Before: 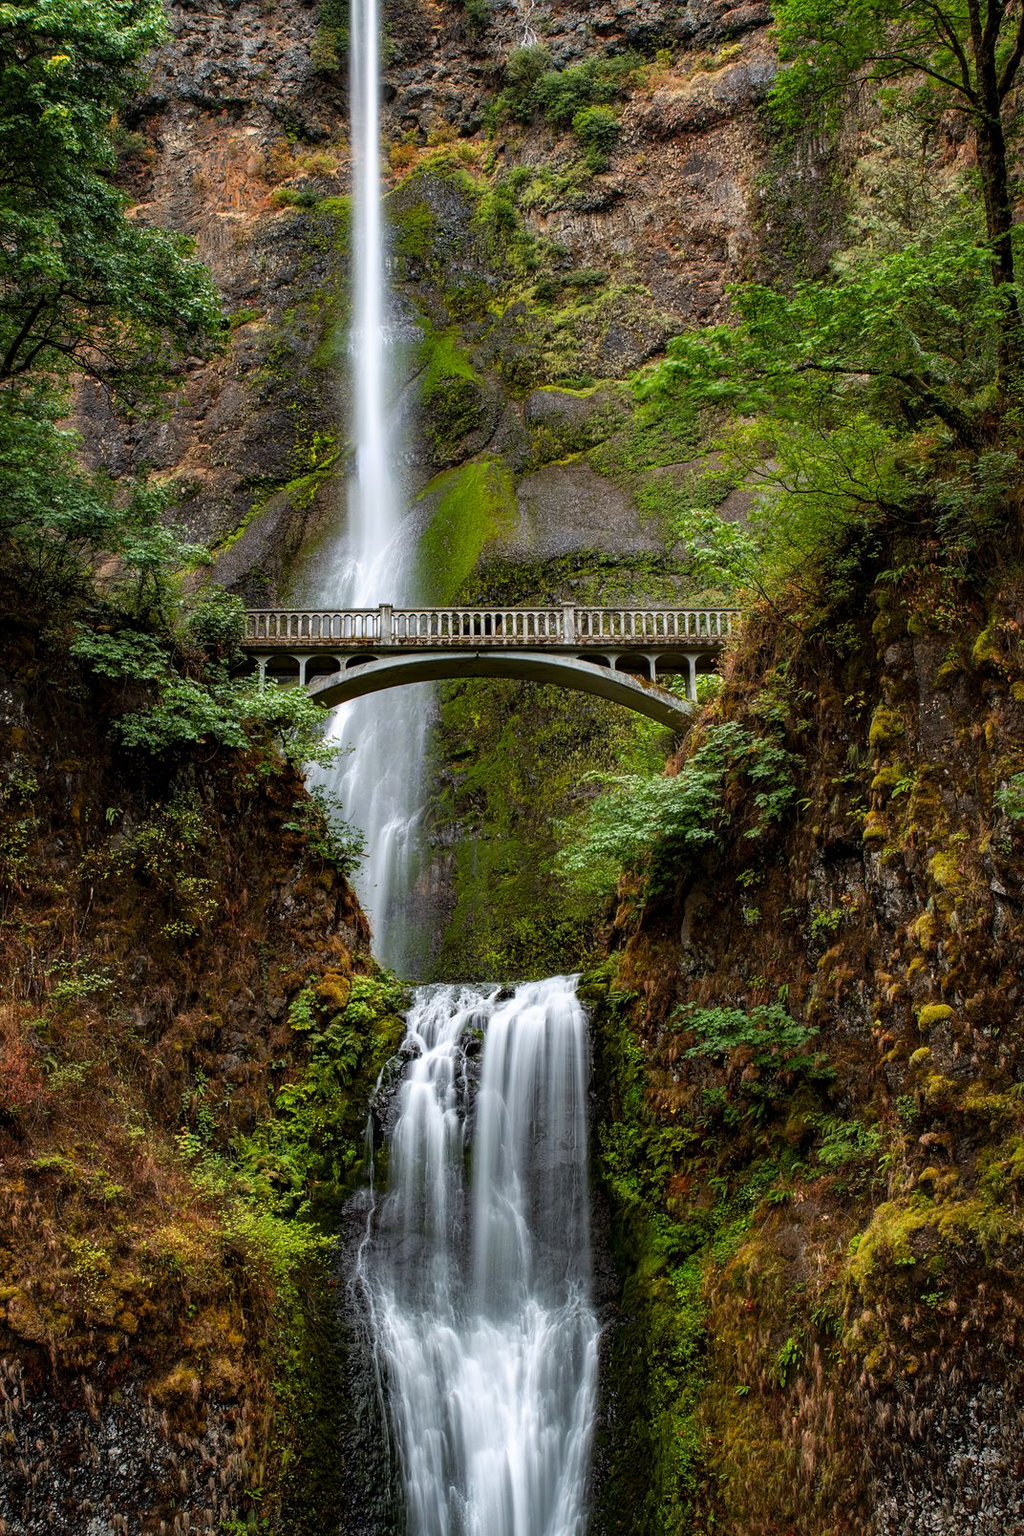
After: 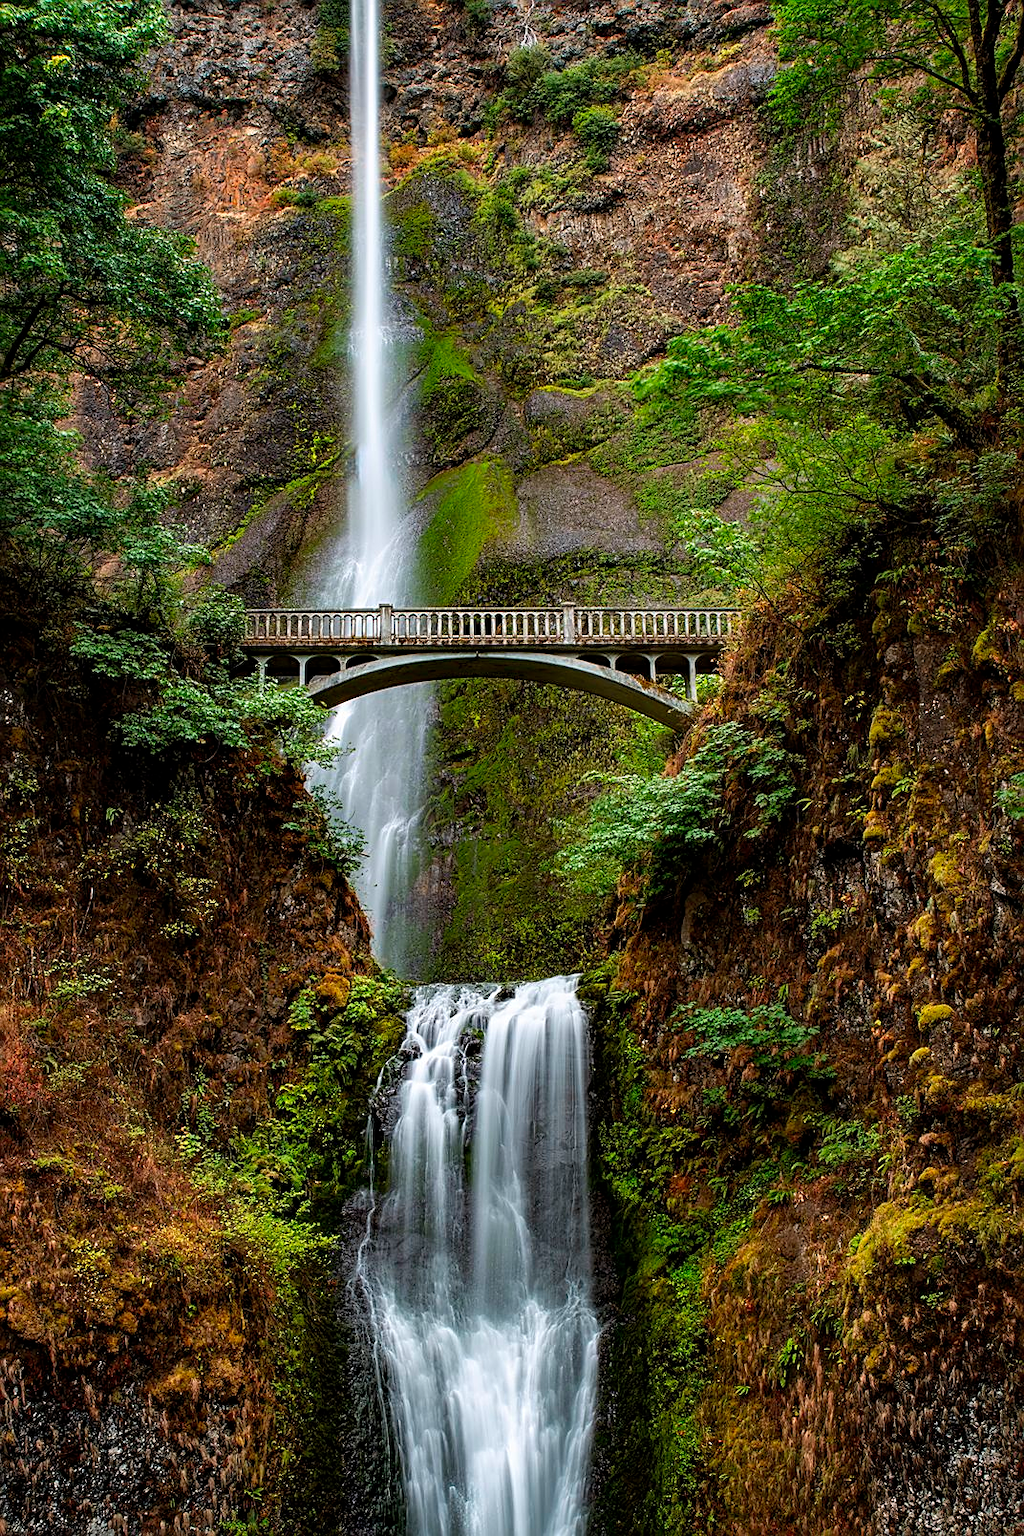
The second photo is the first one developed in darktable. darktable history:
sharpen: on, module defaults
velvia: strength 10.28%
